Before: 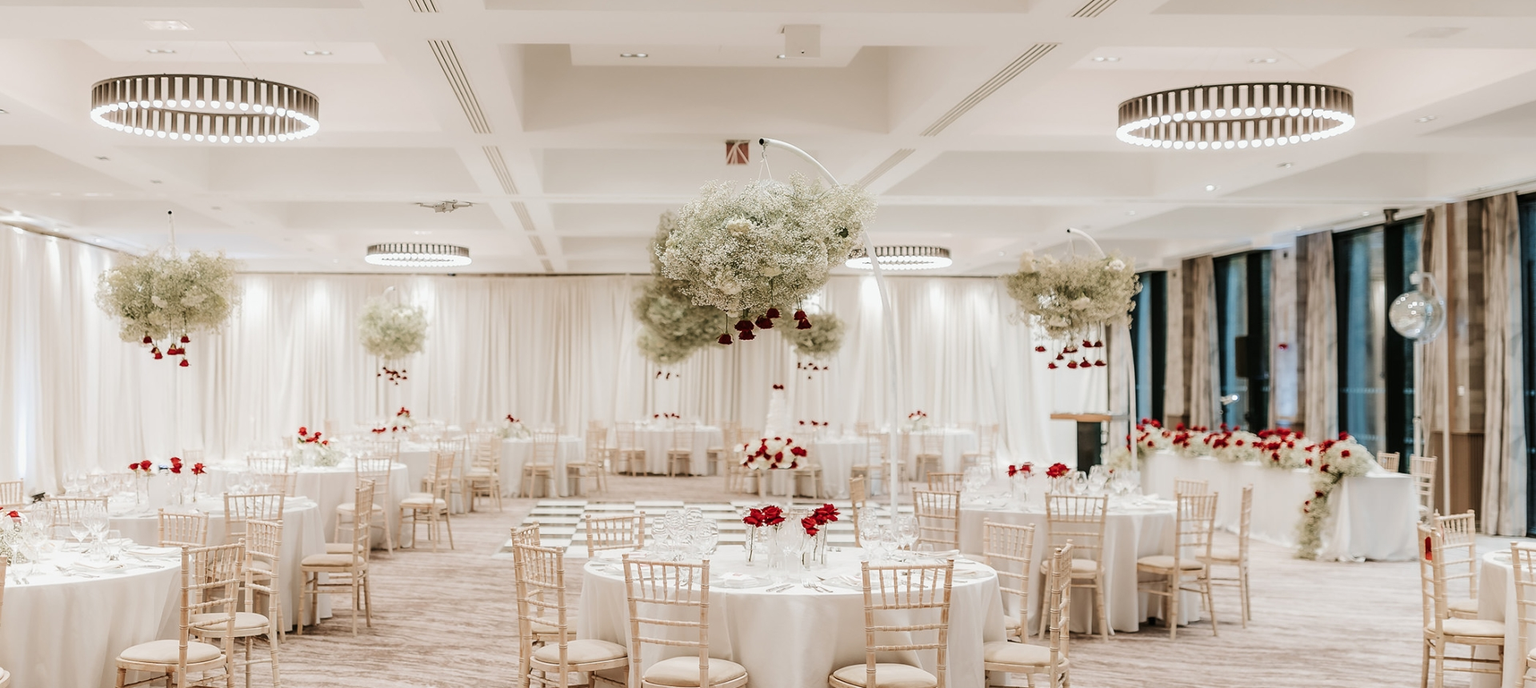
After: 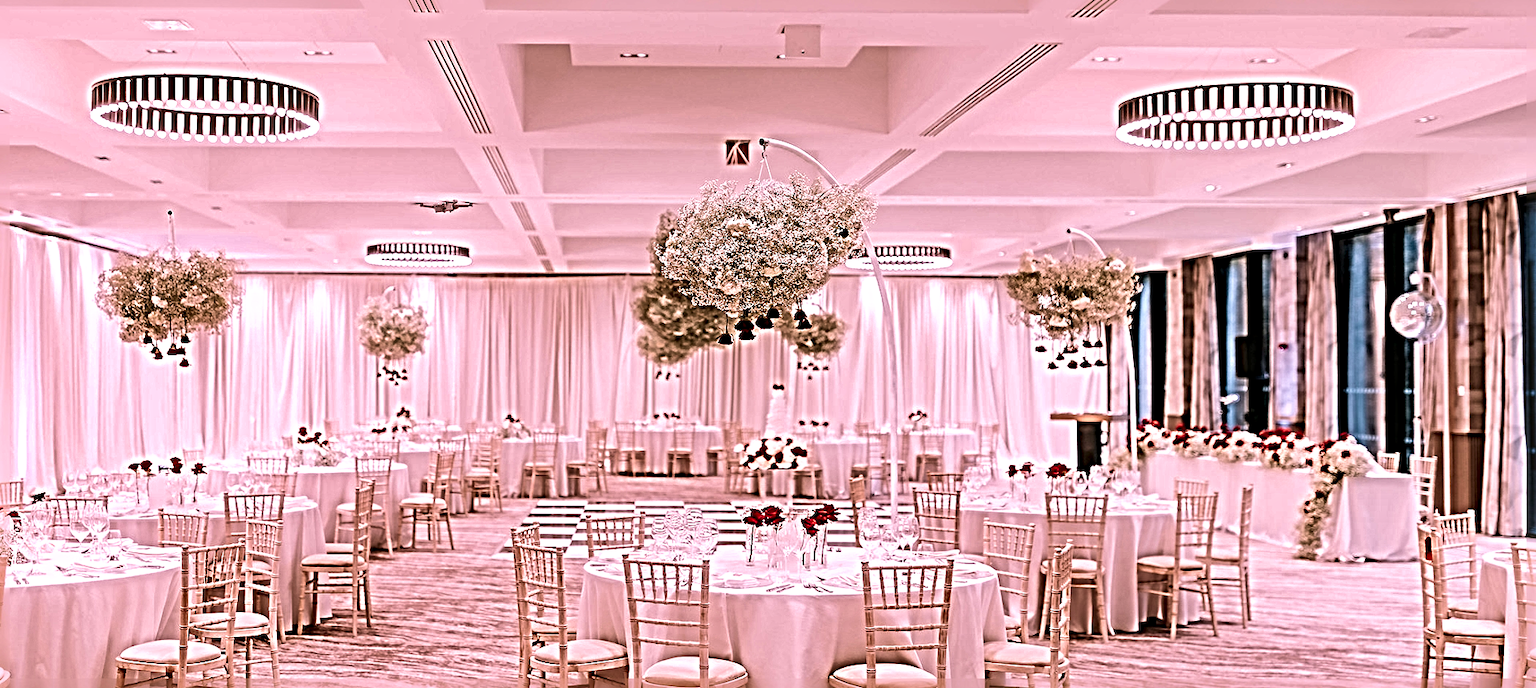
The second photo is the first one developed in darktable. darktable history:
velvia: on, module defaults
shadows and highlights: shadows 12, white point adjustment 1.2, soften with gaussian
white balance: red 1.188, blue 1.11
sharpen: radius 6.3, amount 1.8, threshold 0
